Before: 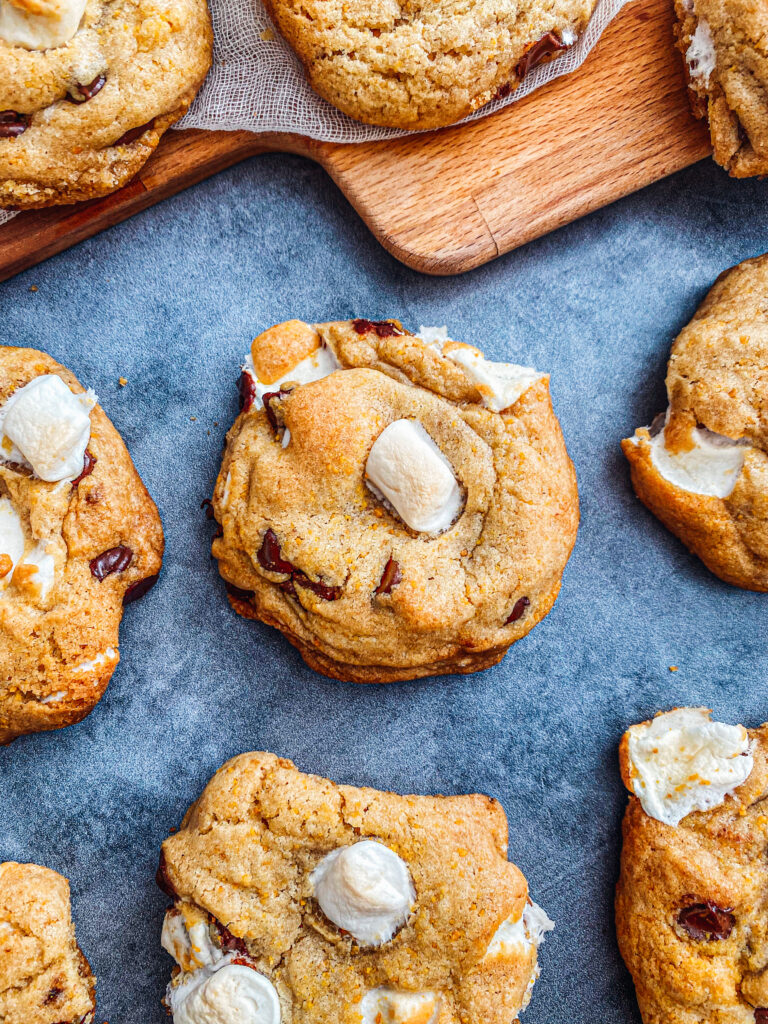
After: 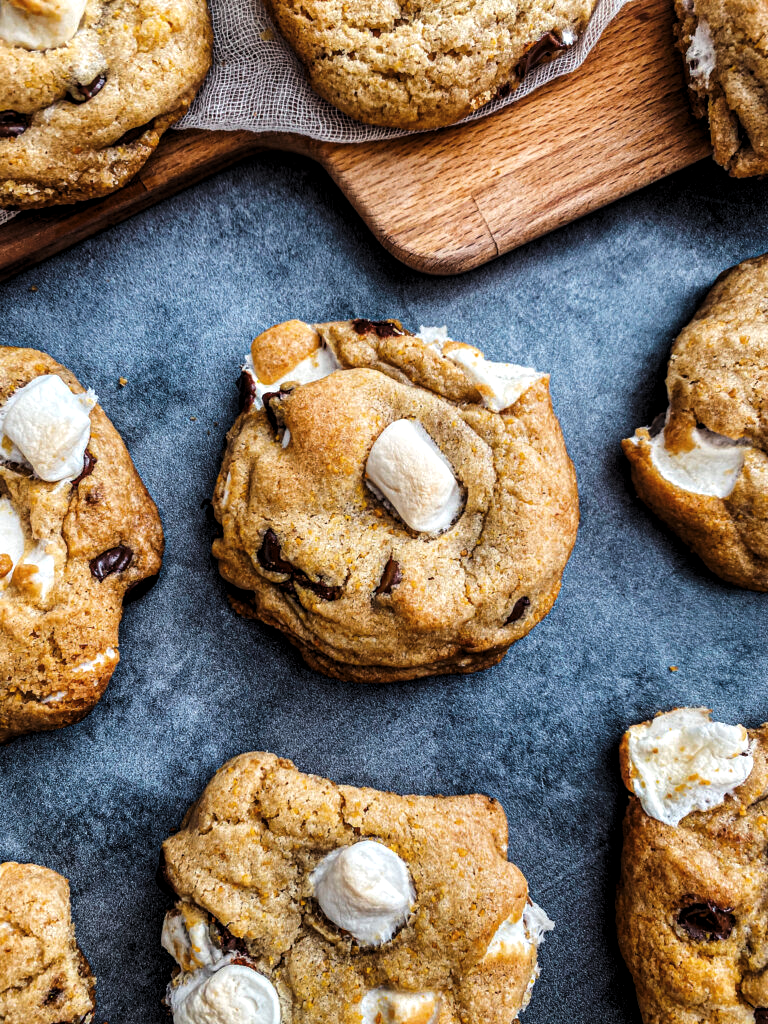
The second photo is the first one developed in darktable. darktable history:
levels: levels [0.101, 0.578, 0.953]
